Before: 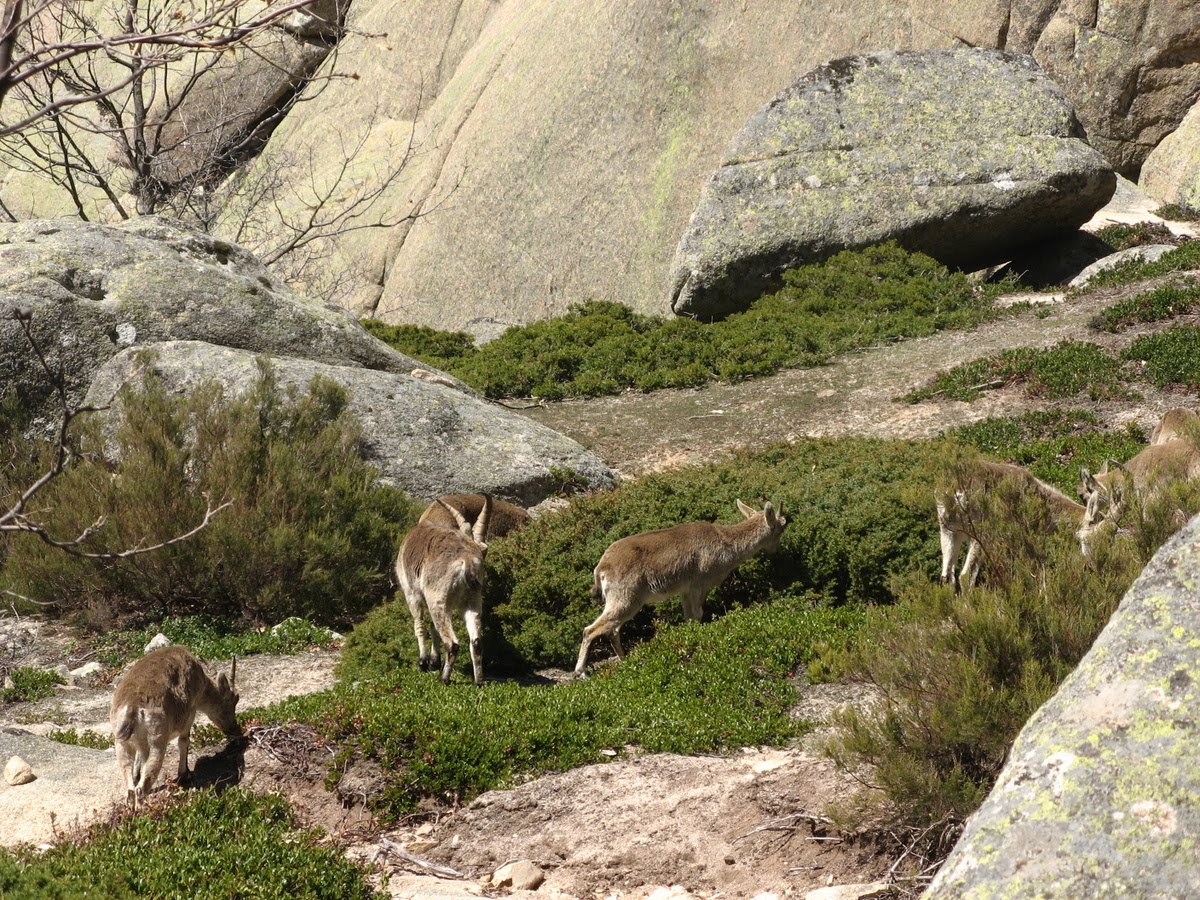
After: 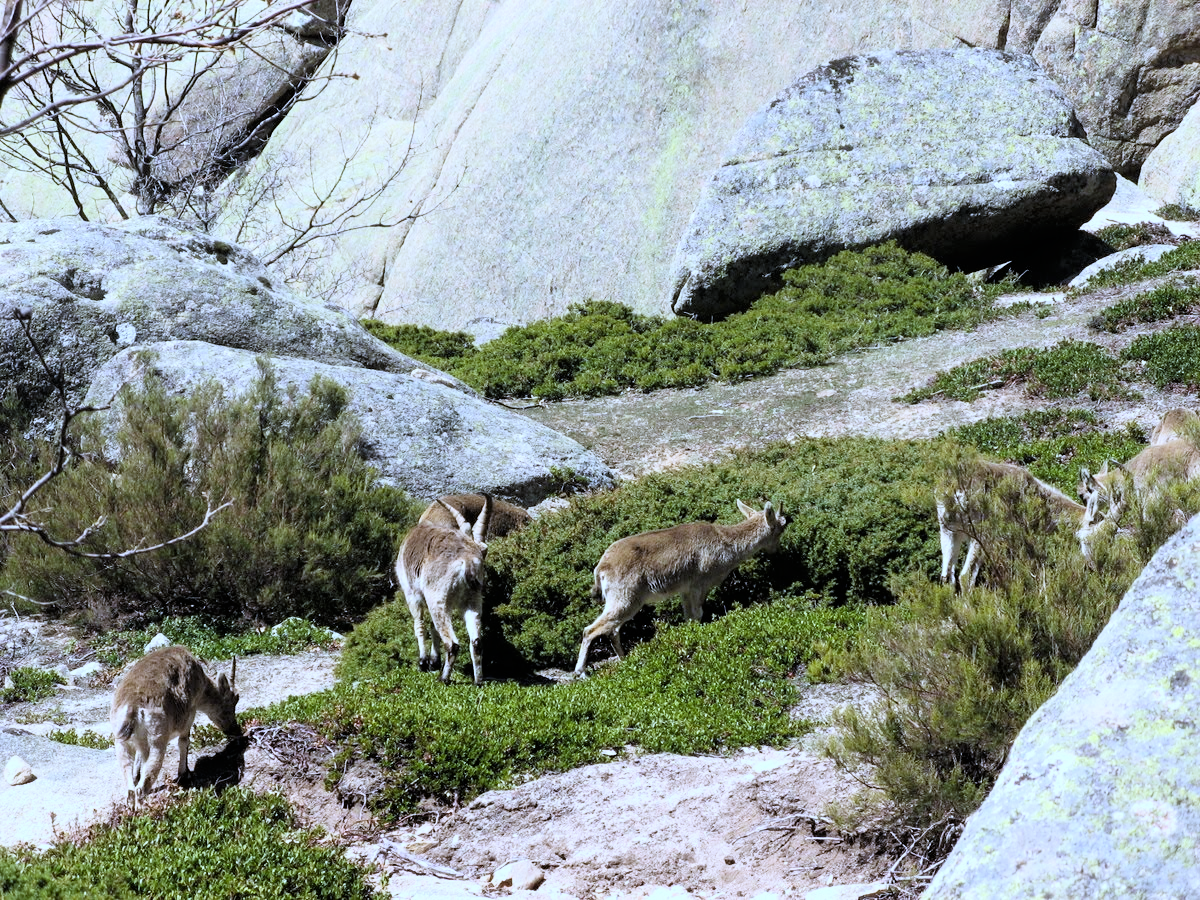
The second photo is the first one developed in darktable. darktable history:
tone curve: curves: ch0 [(0, 0) (0.082, 0.02) (0.129, 0.078) (0.275, 0.301) (0.67, 0.809) (1, 1)], color space Lab, linked channels, preserve colors none
white balance: red 0.871, blue 1.249
